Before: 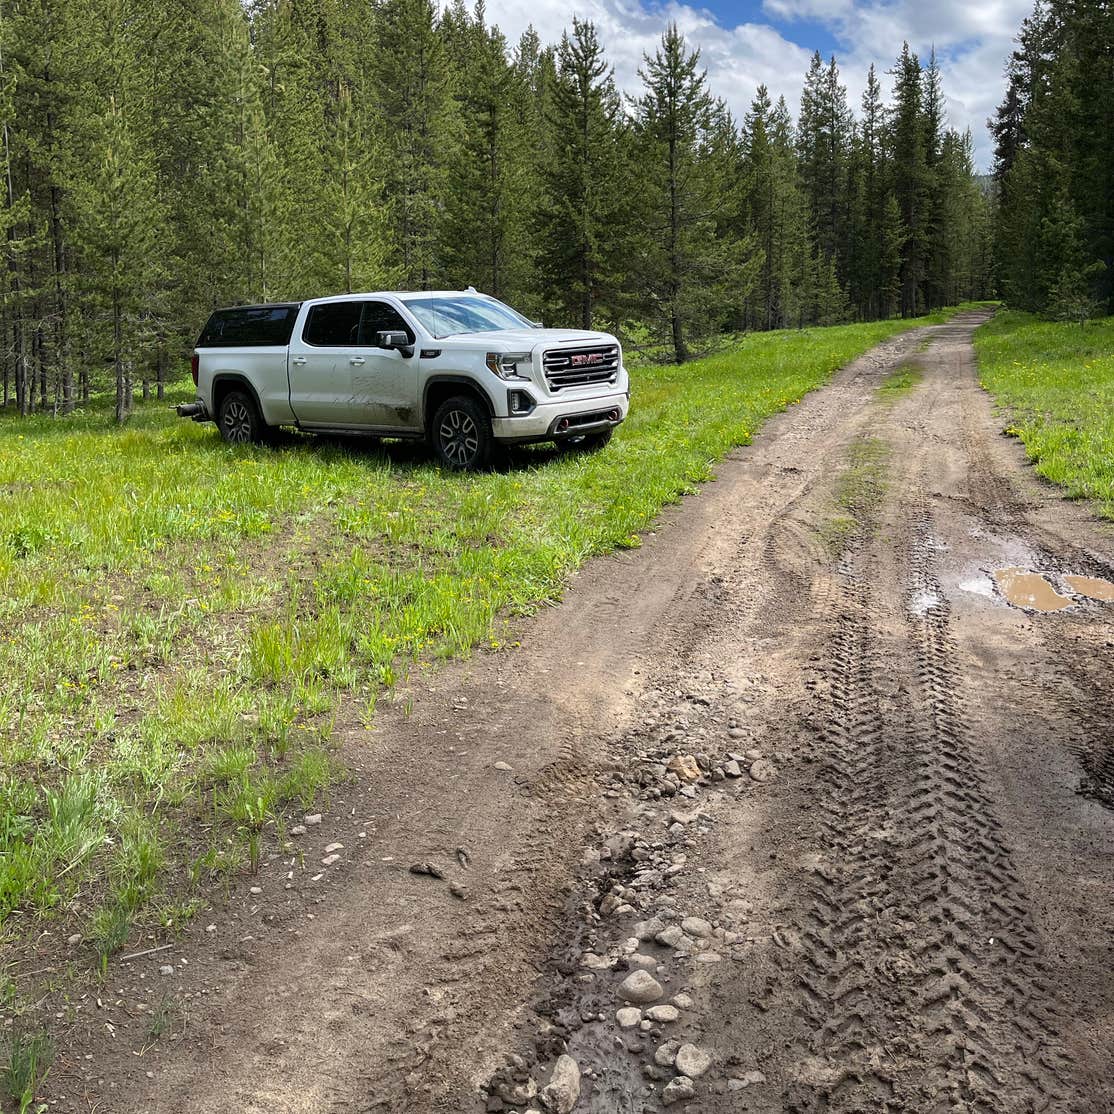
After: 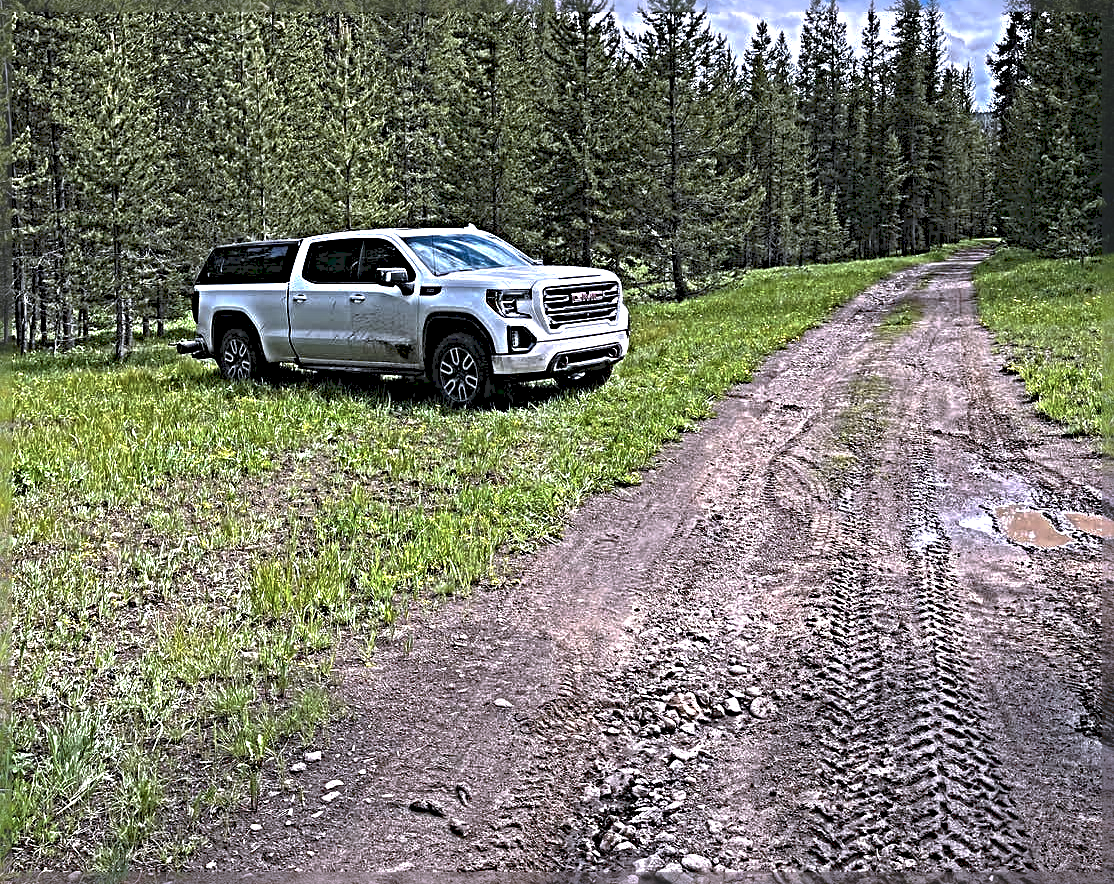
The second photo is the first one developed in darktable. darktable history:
crop and rotate: top 5.667%, bottom 14.937%
tone curve: curves: ch0 [(0, 0) (0.003, 0.126) (0.011, 0.129) (0.025, 0.133) (0.044, 0.143) (0.069, 0.155) (0.1, 0.17) (0.136, 0.189) (0.177, 0.217) (0.224, 0.25) (0.277, 0.293) (0.335, 0.346) (0.399, 0.398) (0.468, 0.456) (0.543, 0.517) (0.623, 0.583) (0.709, 0.659) (0.801, 0.756) (0.898, 0.856) (1, 1)], preserve colors none
sharpen: radius 6.3, amount 1.8, threshold 0
color correction: highlights a* -4.18, highlights b* -10.81
white balance: red 1.066, blue 1.119
